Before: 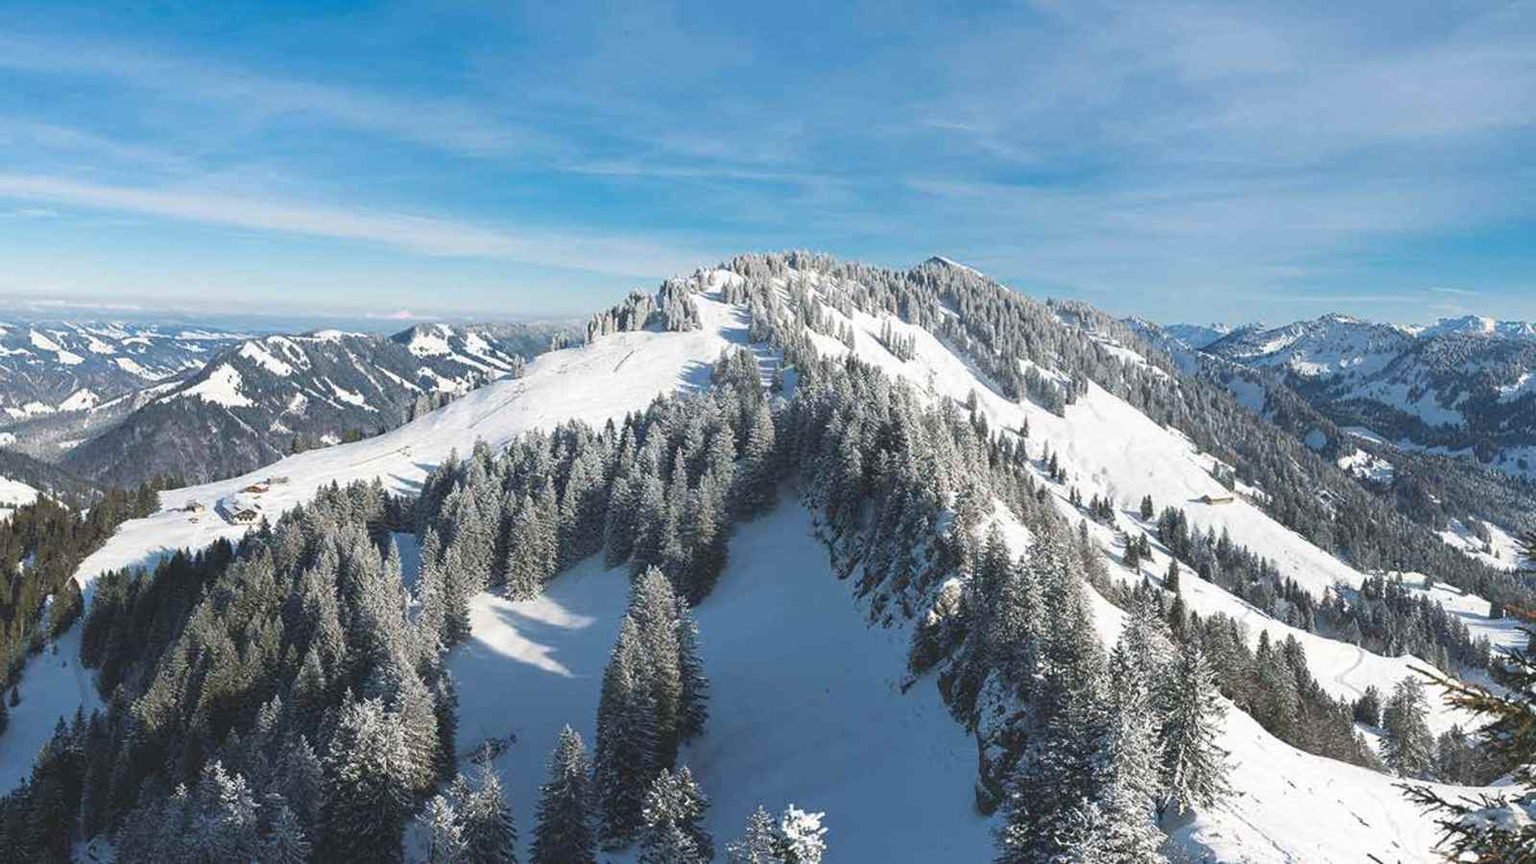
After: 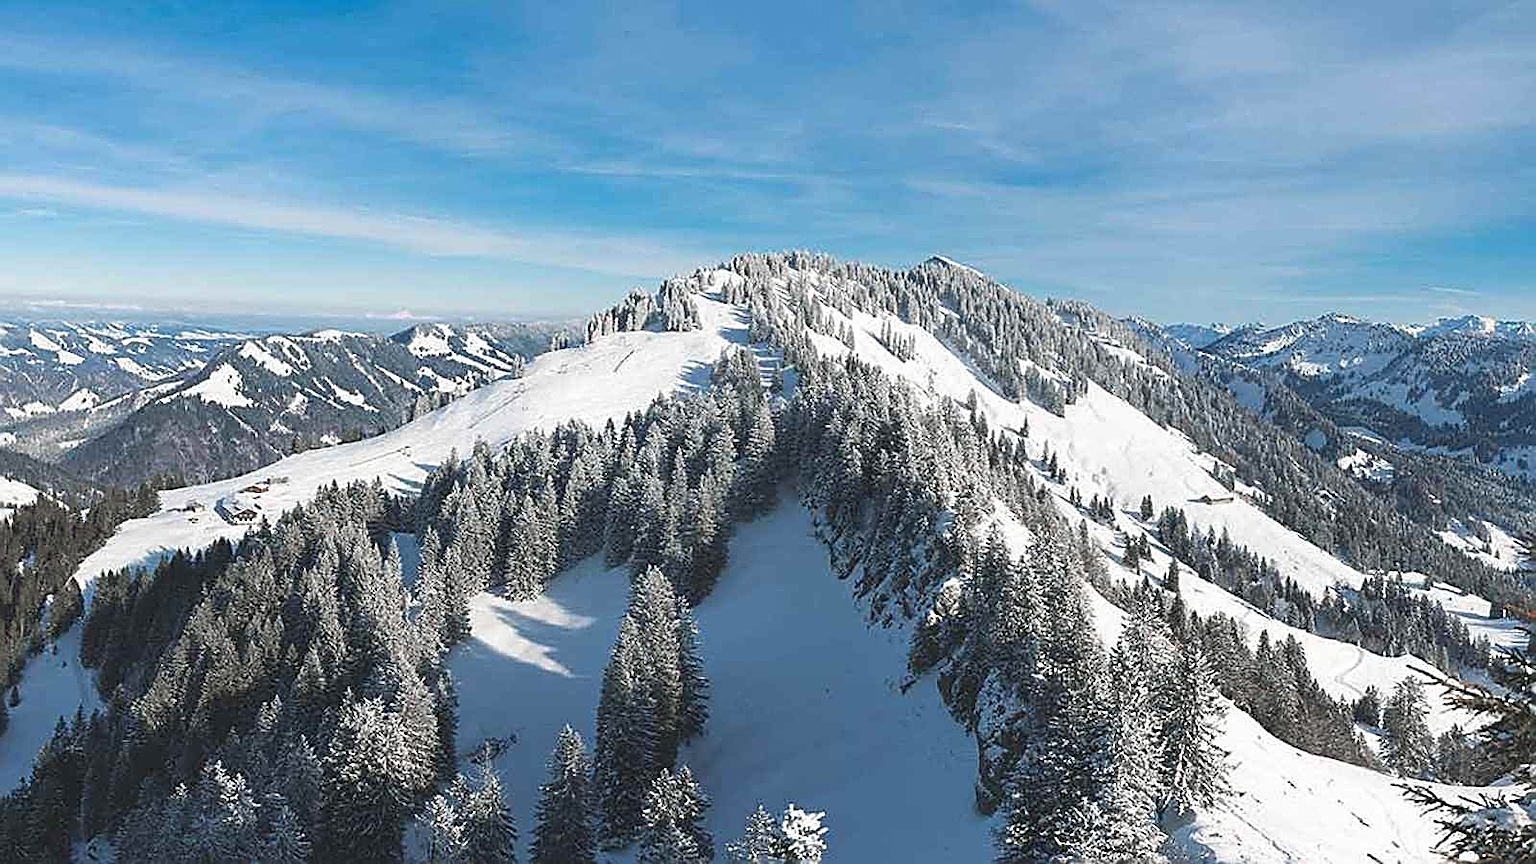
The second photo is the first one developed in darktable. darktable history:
sharpen: radius 1.685, amount 1.294
color zones: curves: ch1 [(0, 0.708) (0.088, 0.648) (0.245, 0.187) (0.429, 0.326) (0.571, 0.498) (0.714, 0.5) (0.857, 0.5) (1, 0.708)]
